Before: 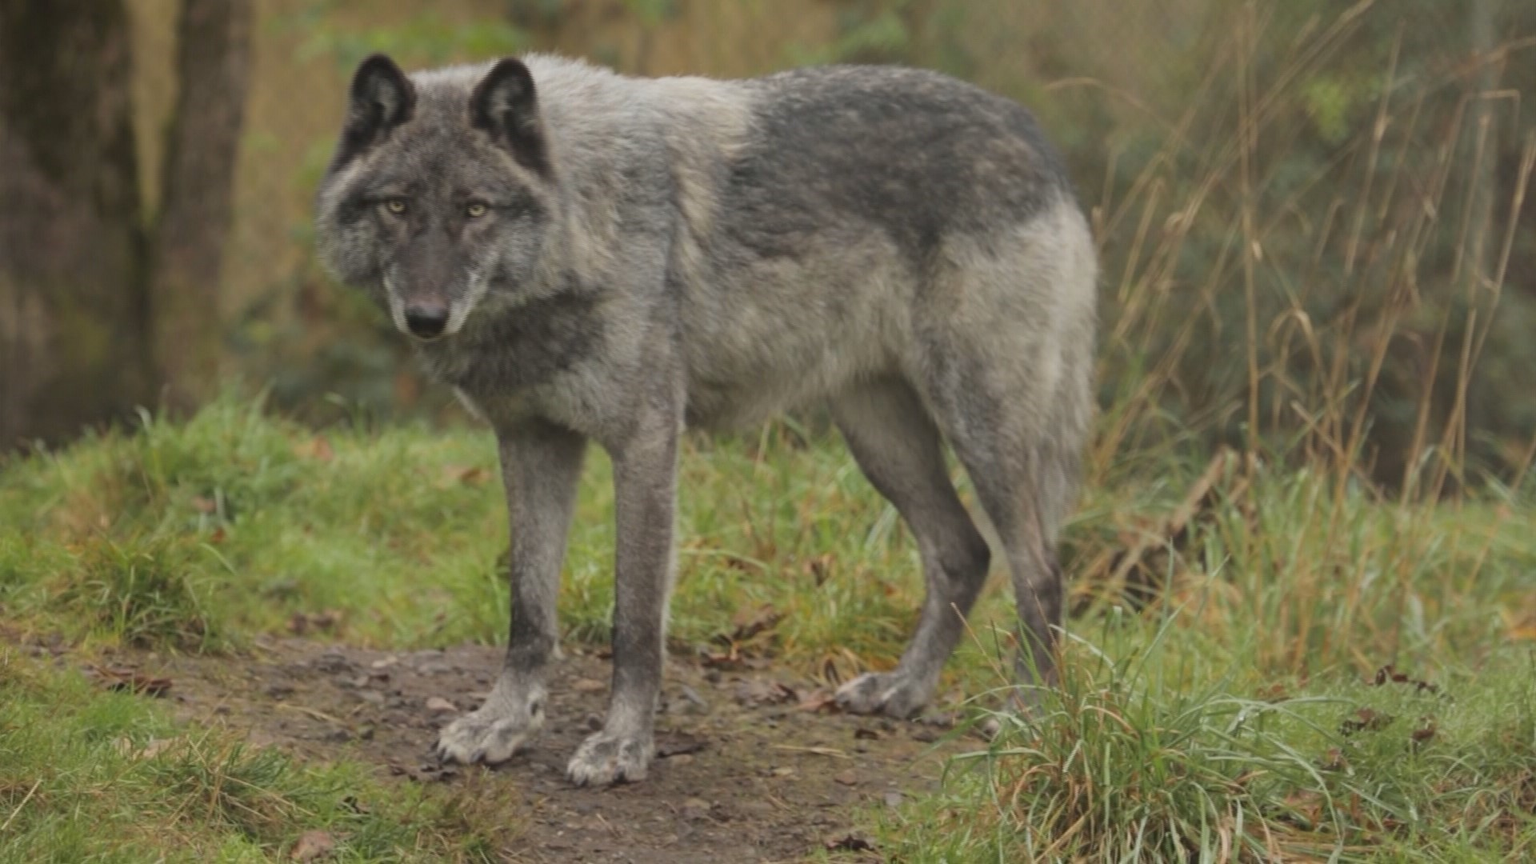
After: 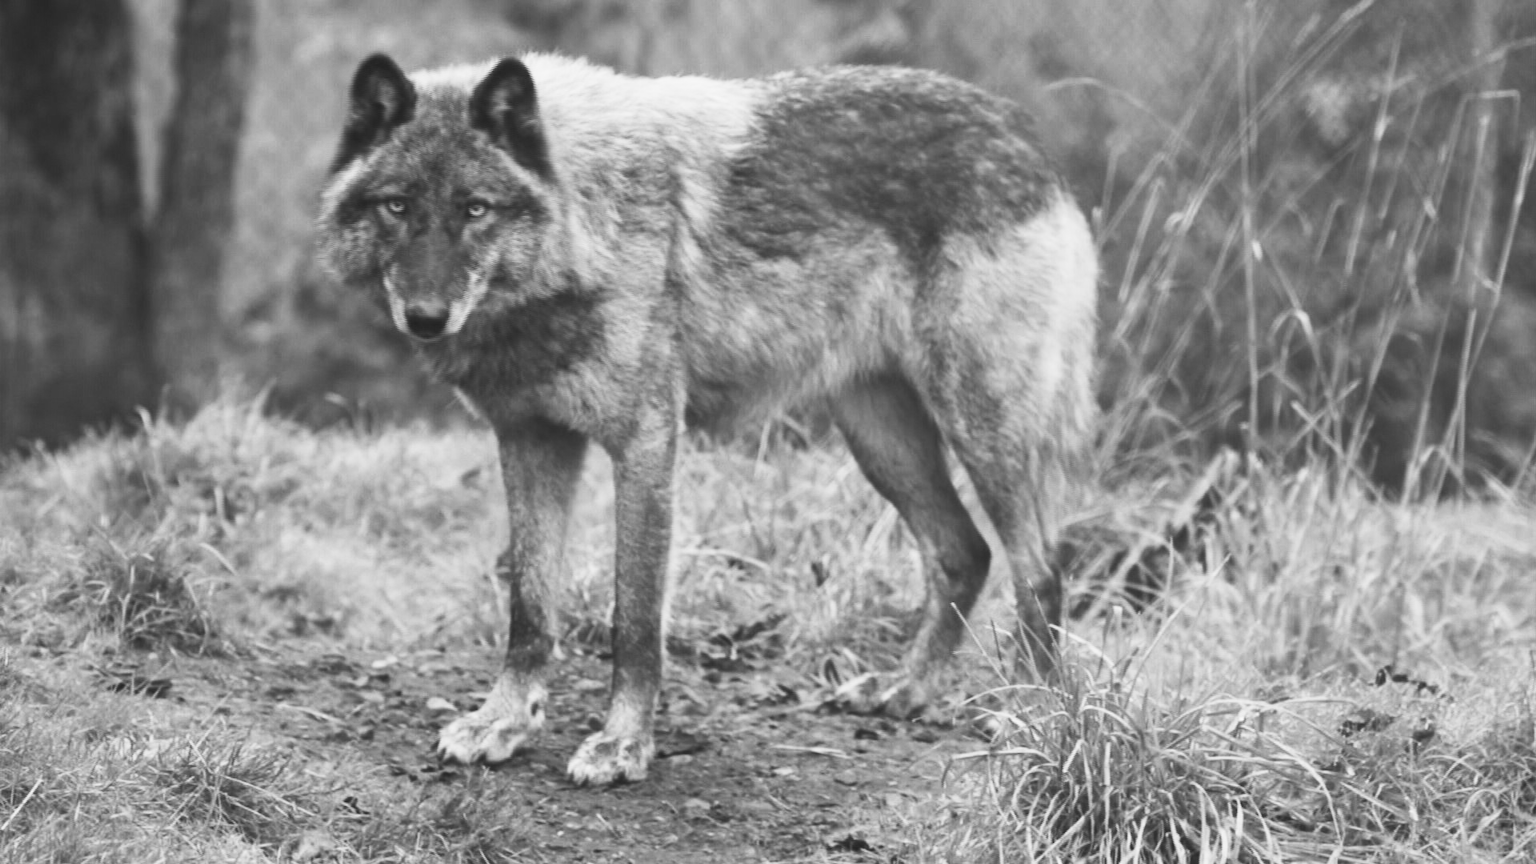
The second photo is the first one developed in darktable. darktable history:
contrast brightness saturation: contrast 0.53, brightness 0.47, saturation -1
exposure: exposure -0.072 EV, compensate highlight preservation false
